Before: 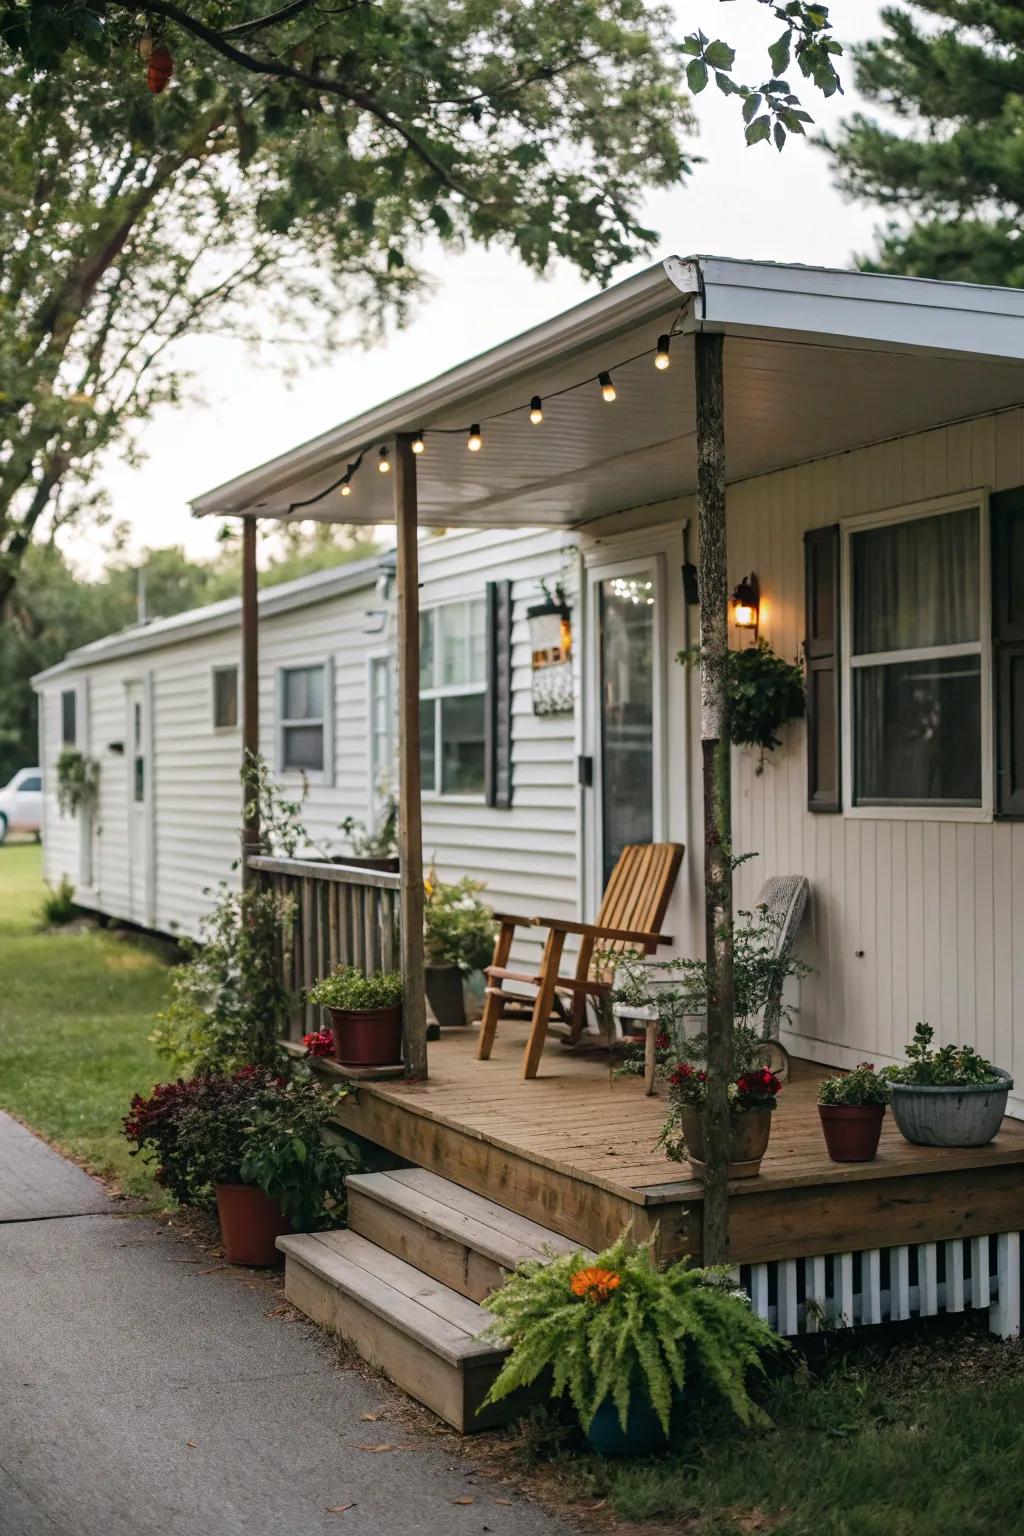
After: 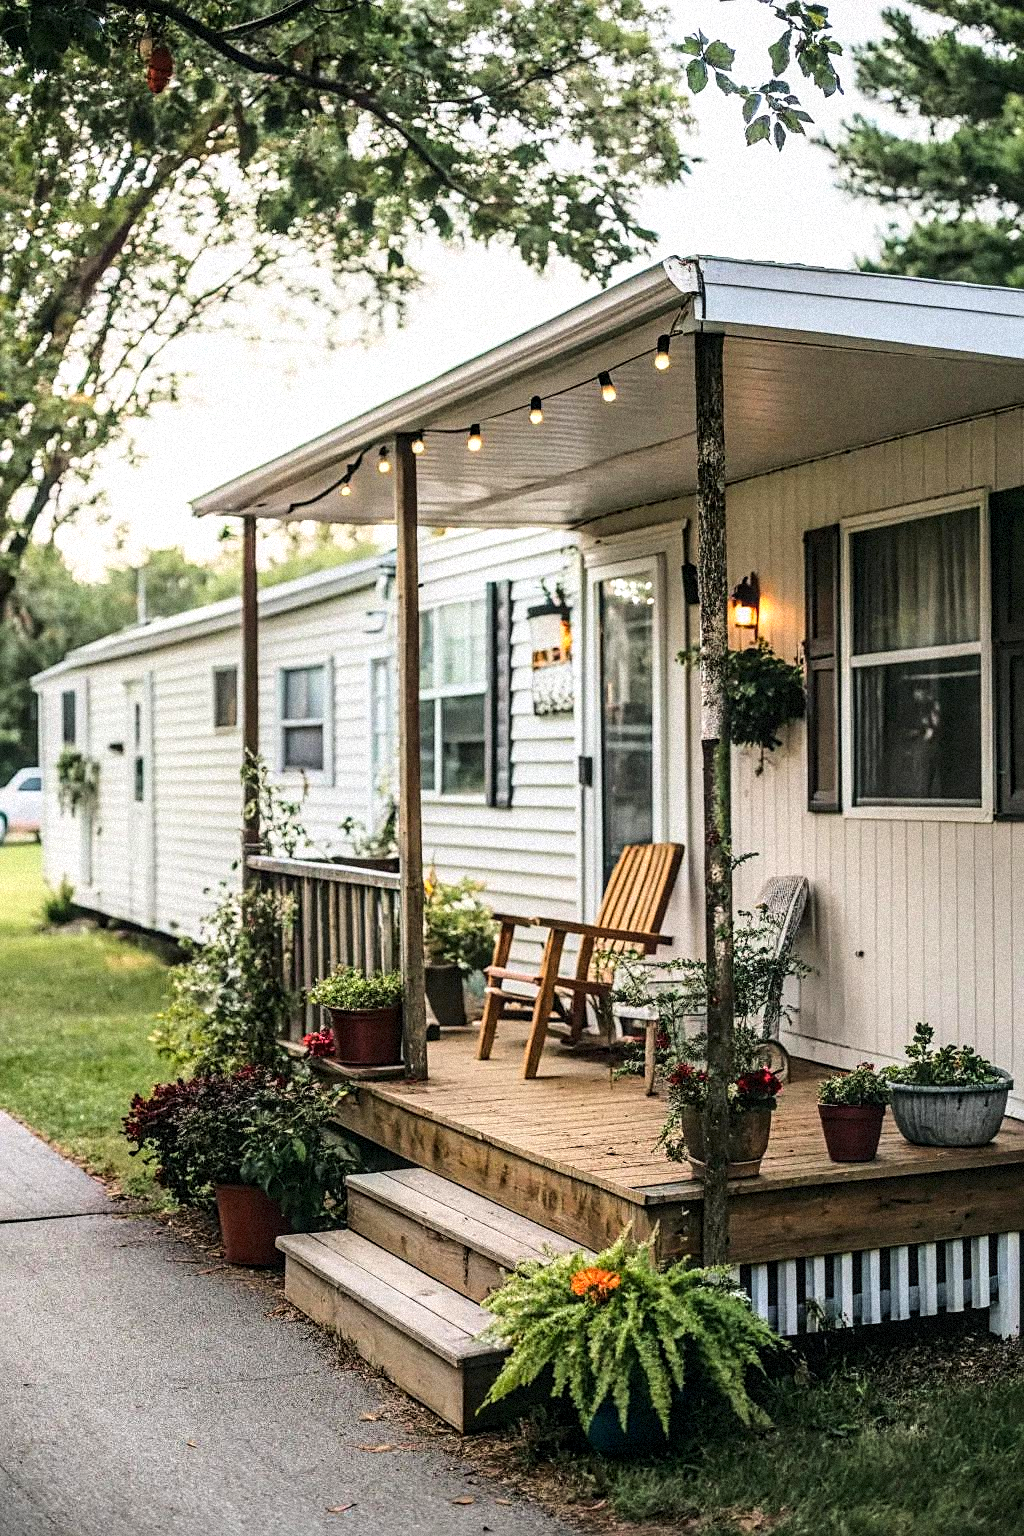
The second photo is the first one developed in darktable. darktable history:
grain: coarseness 9.38 ISO, strength 34.99%, mid-tones bias 0%
base curve: curves: ch0 [(0, 0) (0.028, 0.03) (0.121, 0.232) (0.46, 0.748) (0.859, 0.968) (1, 1)]
sharpen: on, module defaults
local contrast: detail 130%
